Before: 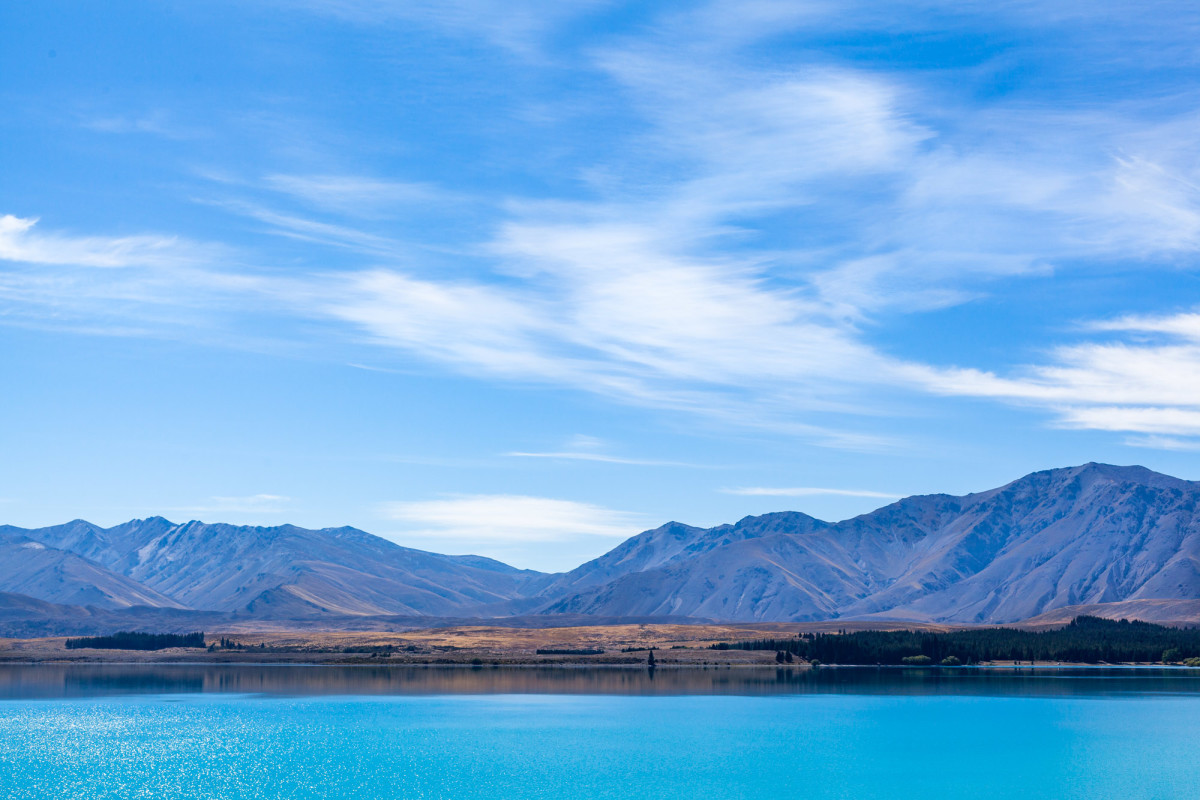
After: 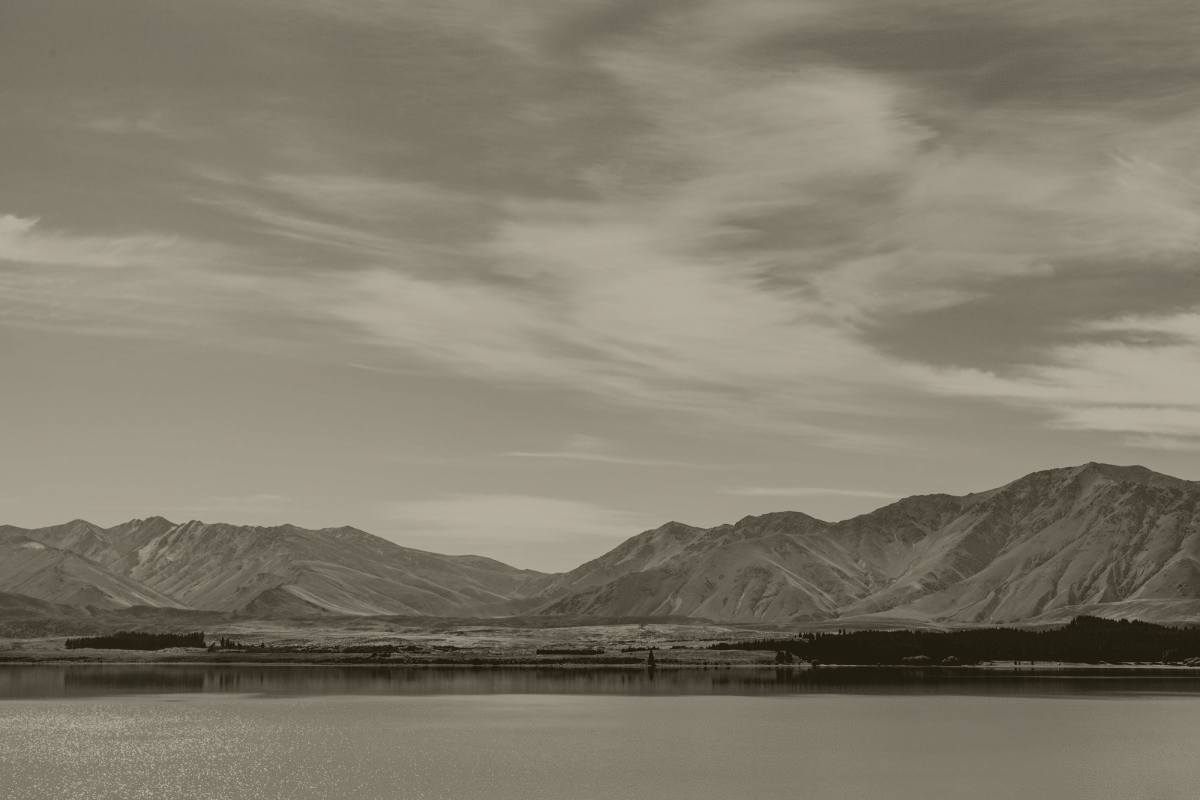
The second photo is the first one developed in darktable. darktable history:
local contrast: highlights 100%, shadows 100%, detail 120%, midtone range 0.2
colorize: hue 41.44°, saturation 22%, source mix 60%, lightness 10.61%
white balance: emerald 1
filmic rgb: black relative exposure -3.64 EV, white relative exposure 2.44 EV, hardness 3.29
color balance rgb: perceptual saturation grading › global saturation 8.89%, saturation formula JzAzBz (2021)
contrast brightness saturation: contrast 0.1, brightness 0.03, saturation 0.09
